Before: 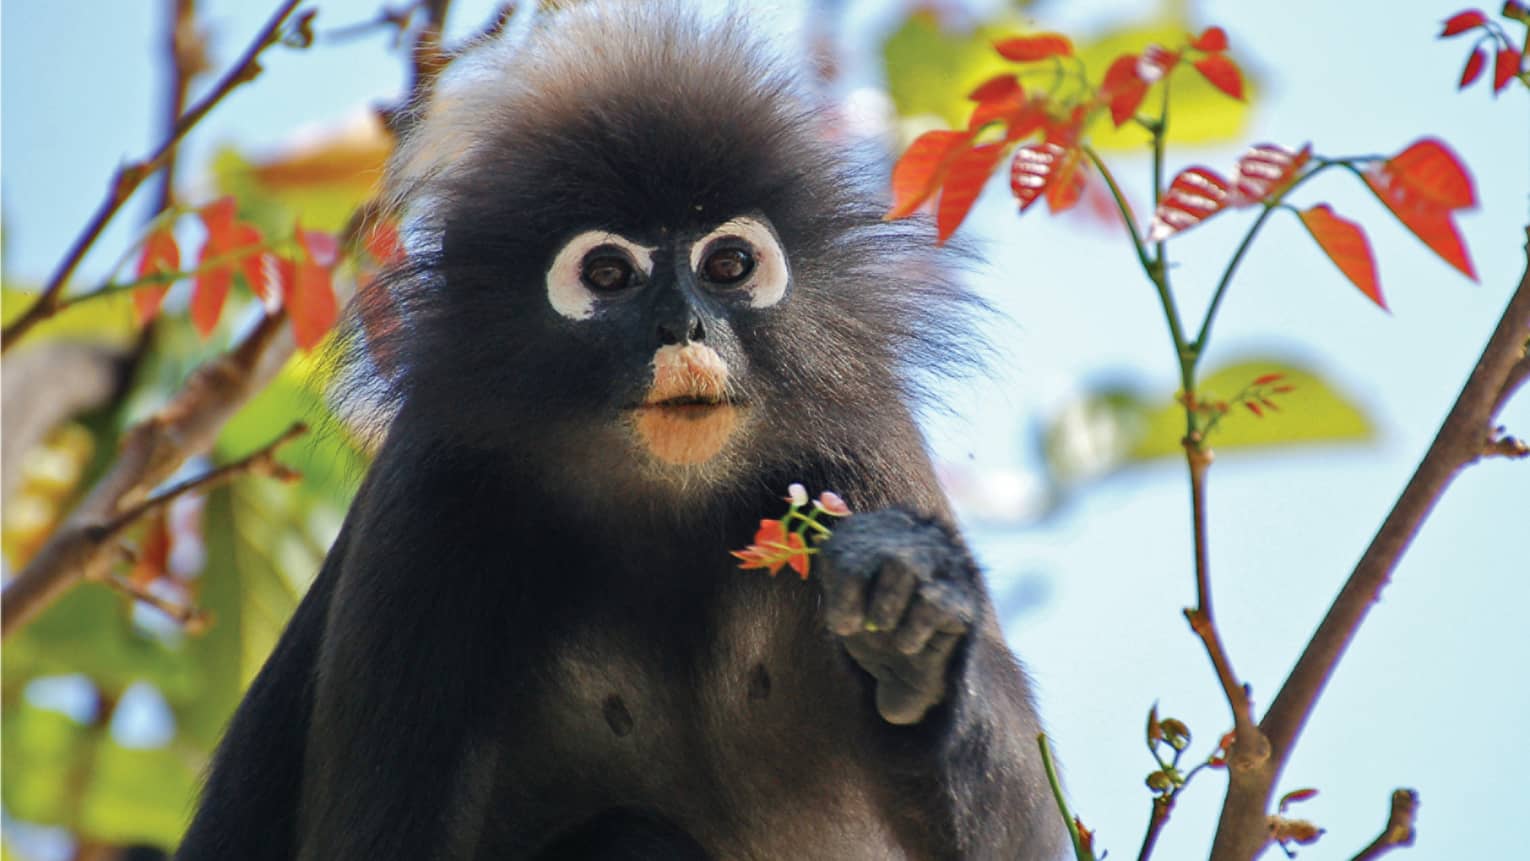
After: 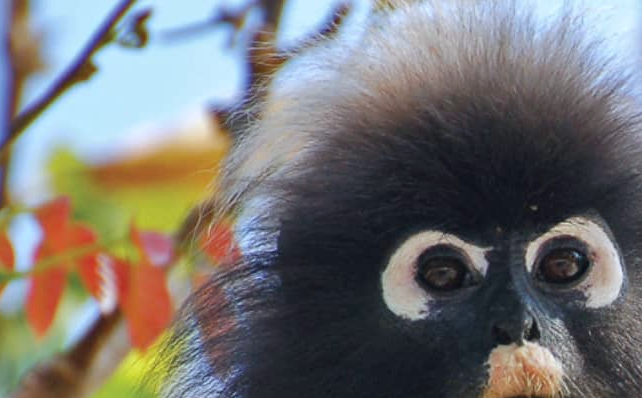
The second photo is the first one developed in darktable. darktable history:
crop and rotate: left 10.817%, top 0.062%, right 47.194%, bottom 53.626%
white balance: red 0.967, blue 1.049
